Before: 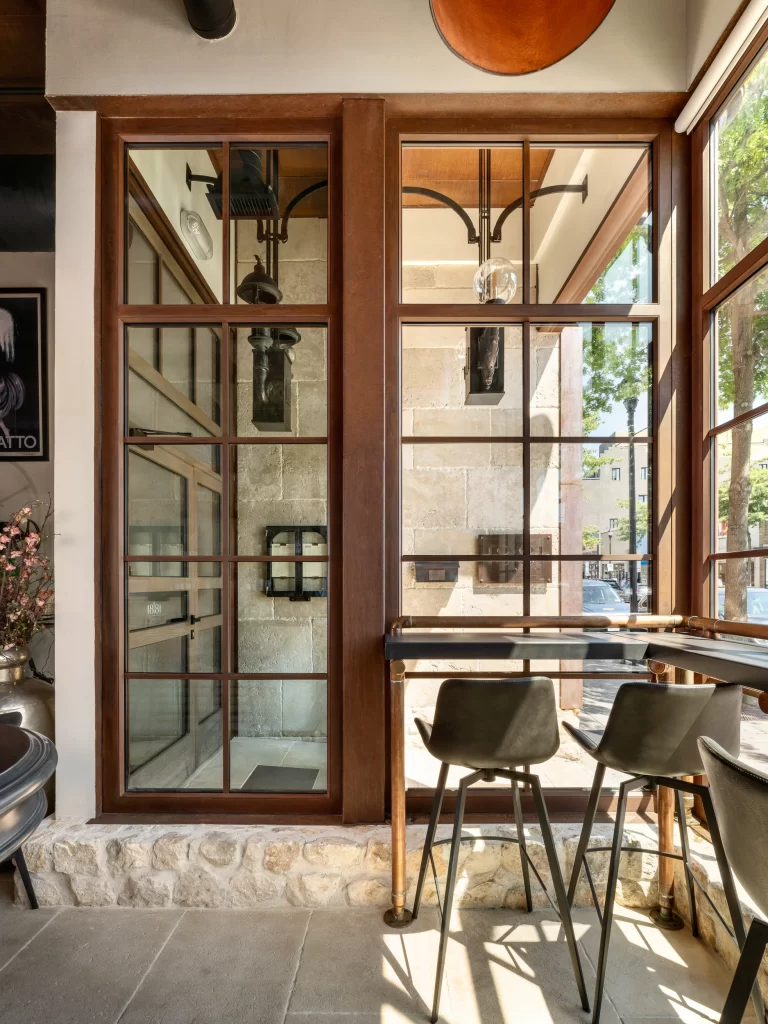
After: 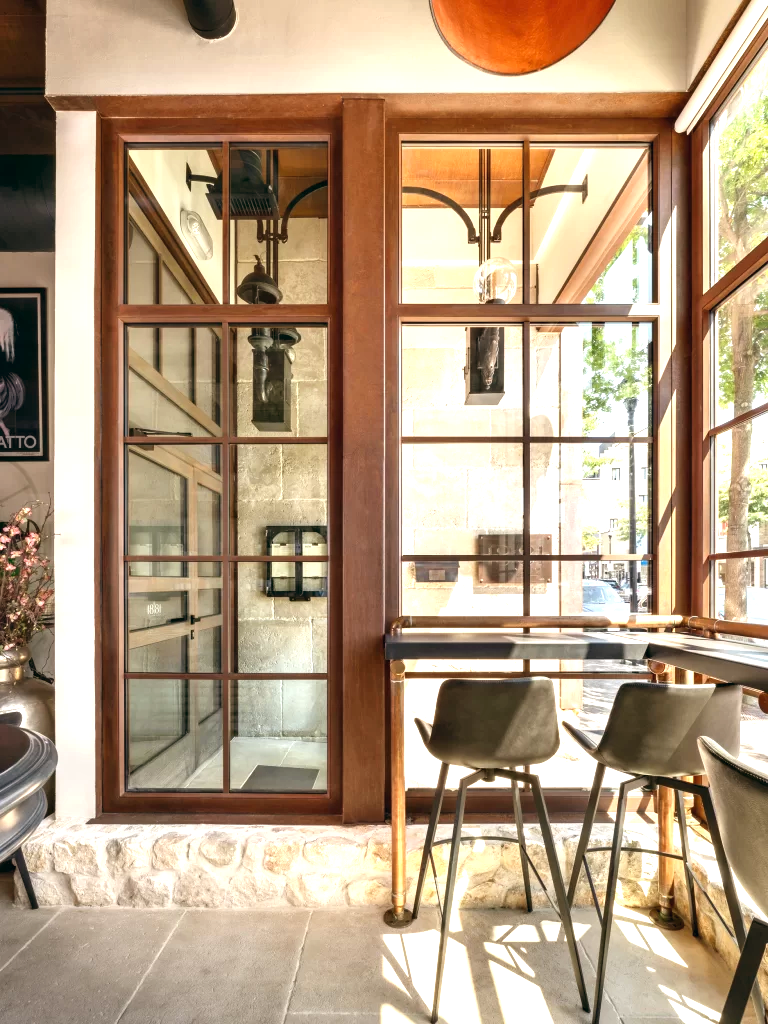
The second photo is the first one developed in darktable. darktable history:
color balance: lift [1, 0.998, 1.001, 1.002], gamma [1, 1.02, 1, 0.98], gain [1, 1.02, 1.003, 0.98]
exposure: exposure 0.935 EV, compensate highlight preservation false
